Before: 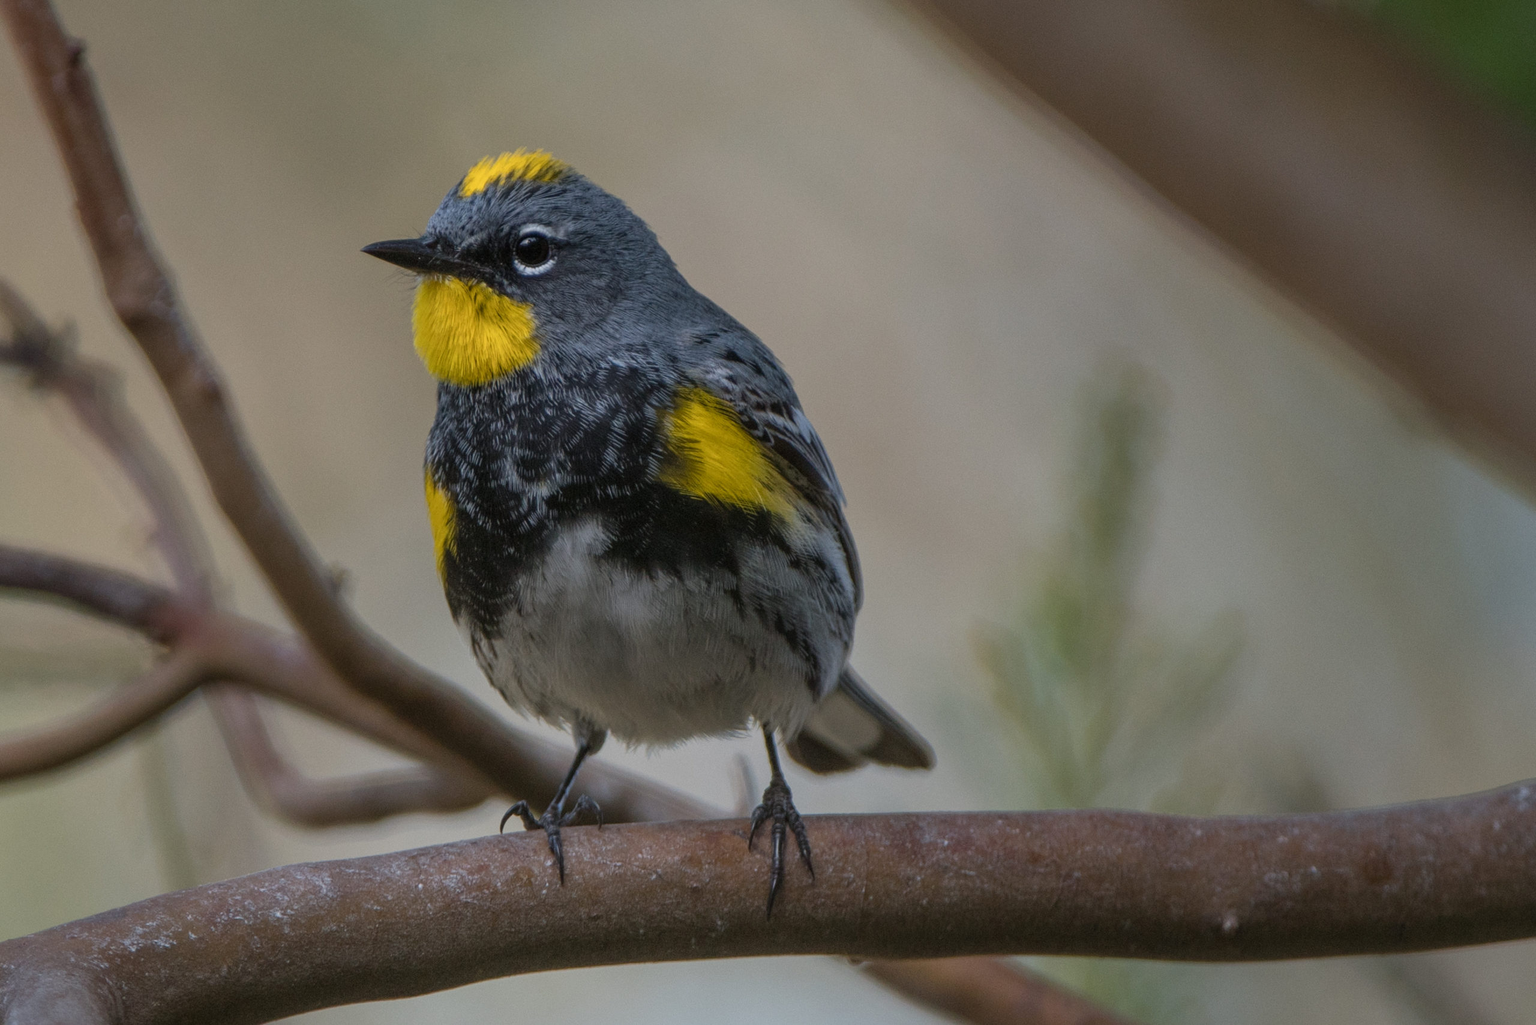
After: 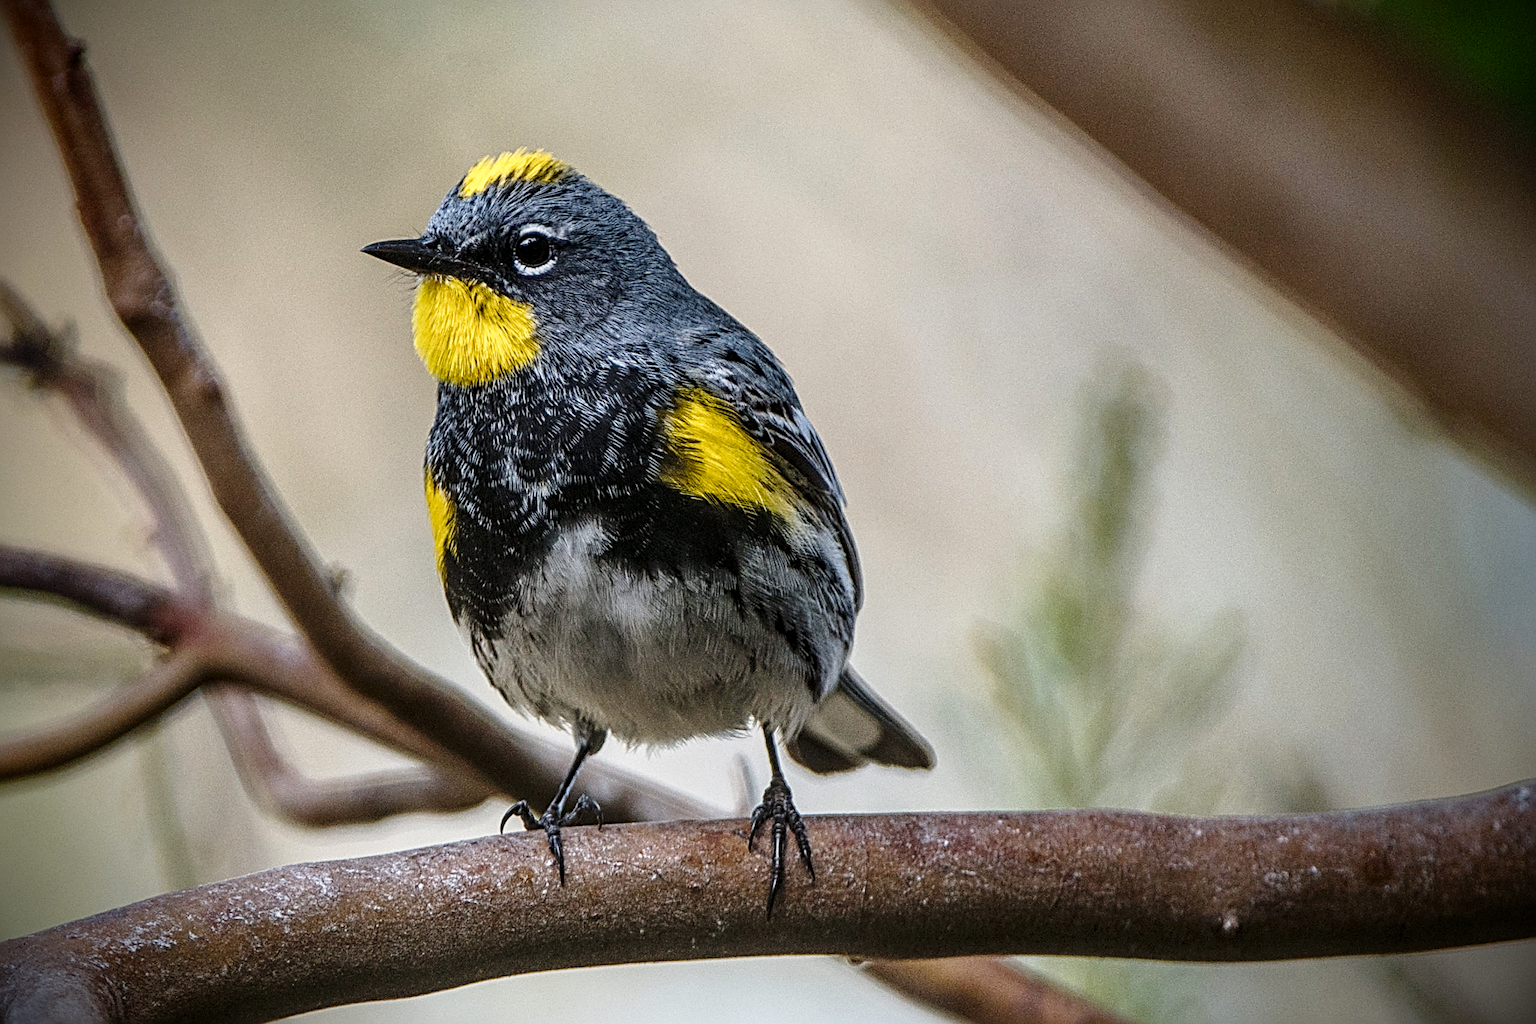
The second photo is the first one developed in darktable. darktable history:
base curve: curves: ch0 [(0, 0) (0.028, 0.03) (0.121, 0.232) (0.46, 0.748) (0.859, 0.968) (1, 1)], preserve colors none
tone equalizer: -8 EV -0.403 EV, -7 EV -0.36 EV, -6 EV -0.315 EV, -5 EV -0.219 EV, -3 EV 0.189 EV, -2 EV 0.336 EV, -1 EV 0.391 EV, +0 EV 0.413 EV, edges refinement/feathering 500, mask exposure compensation -1.57 EV, preserve details no
local contrast: detail 130%
sharpen: radius 3.685, amount 0.937
vignetting: fall-off start 73.44%, brightness -0.988, saturation 0.489
contrast brightness saturation: saturation -0.065
